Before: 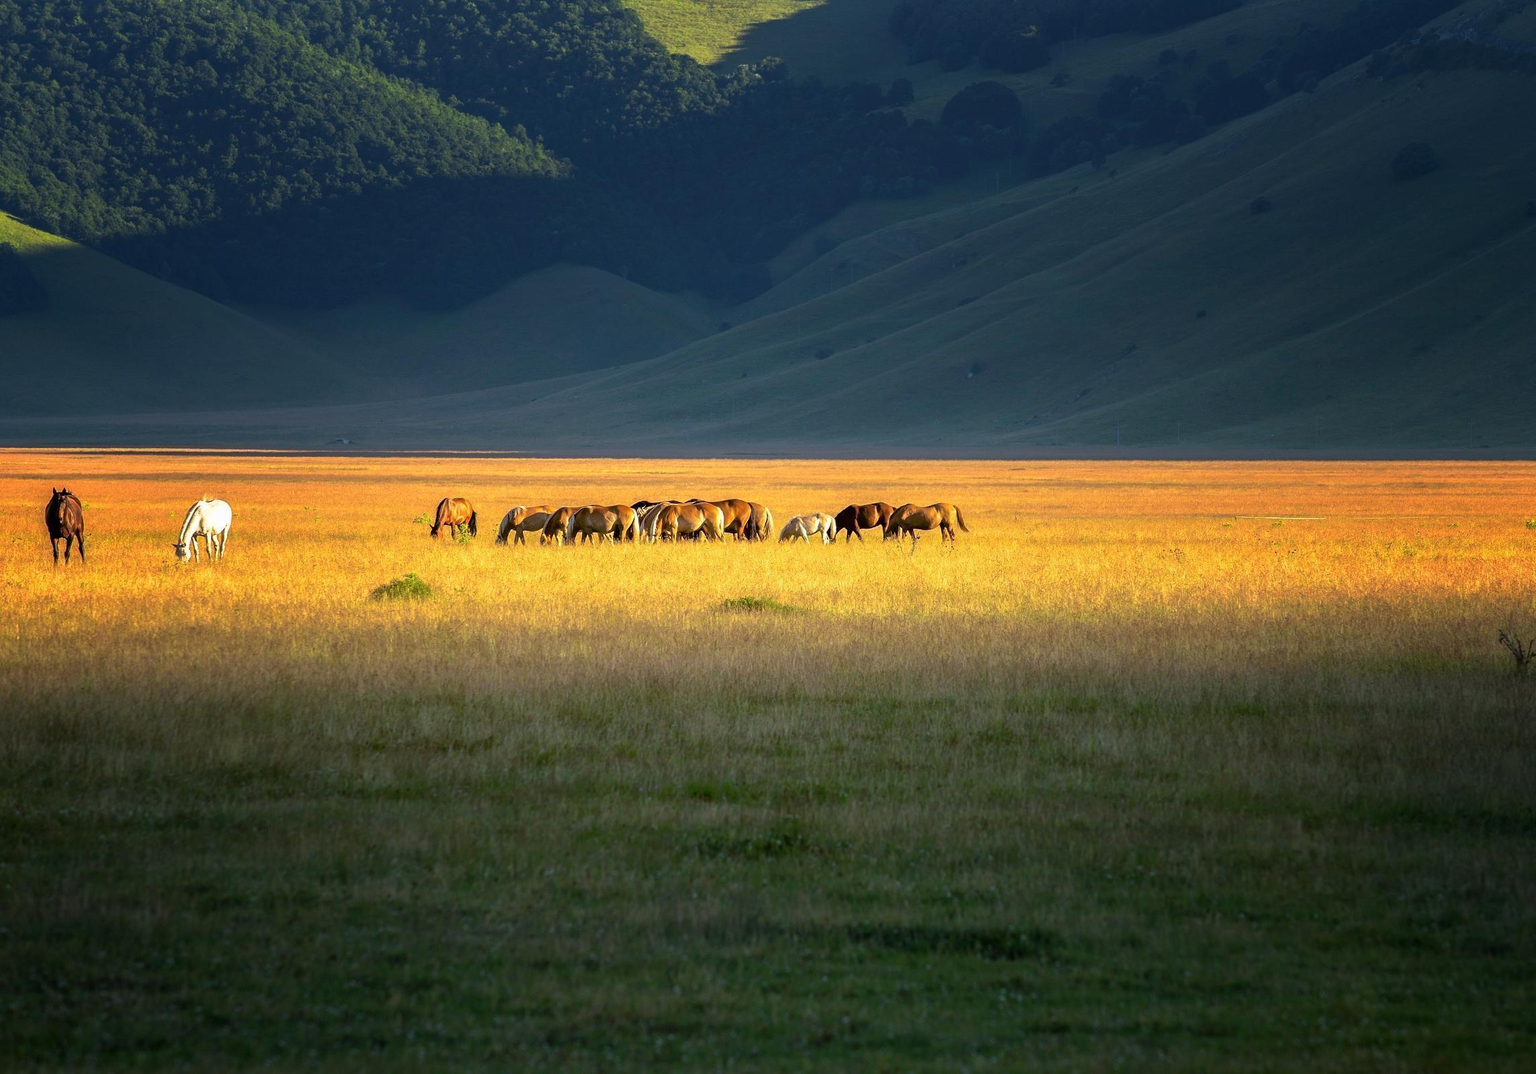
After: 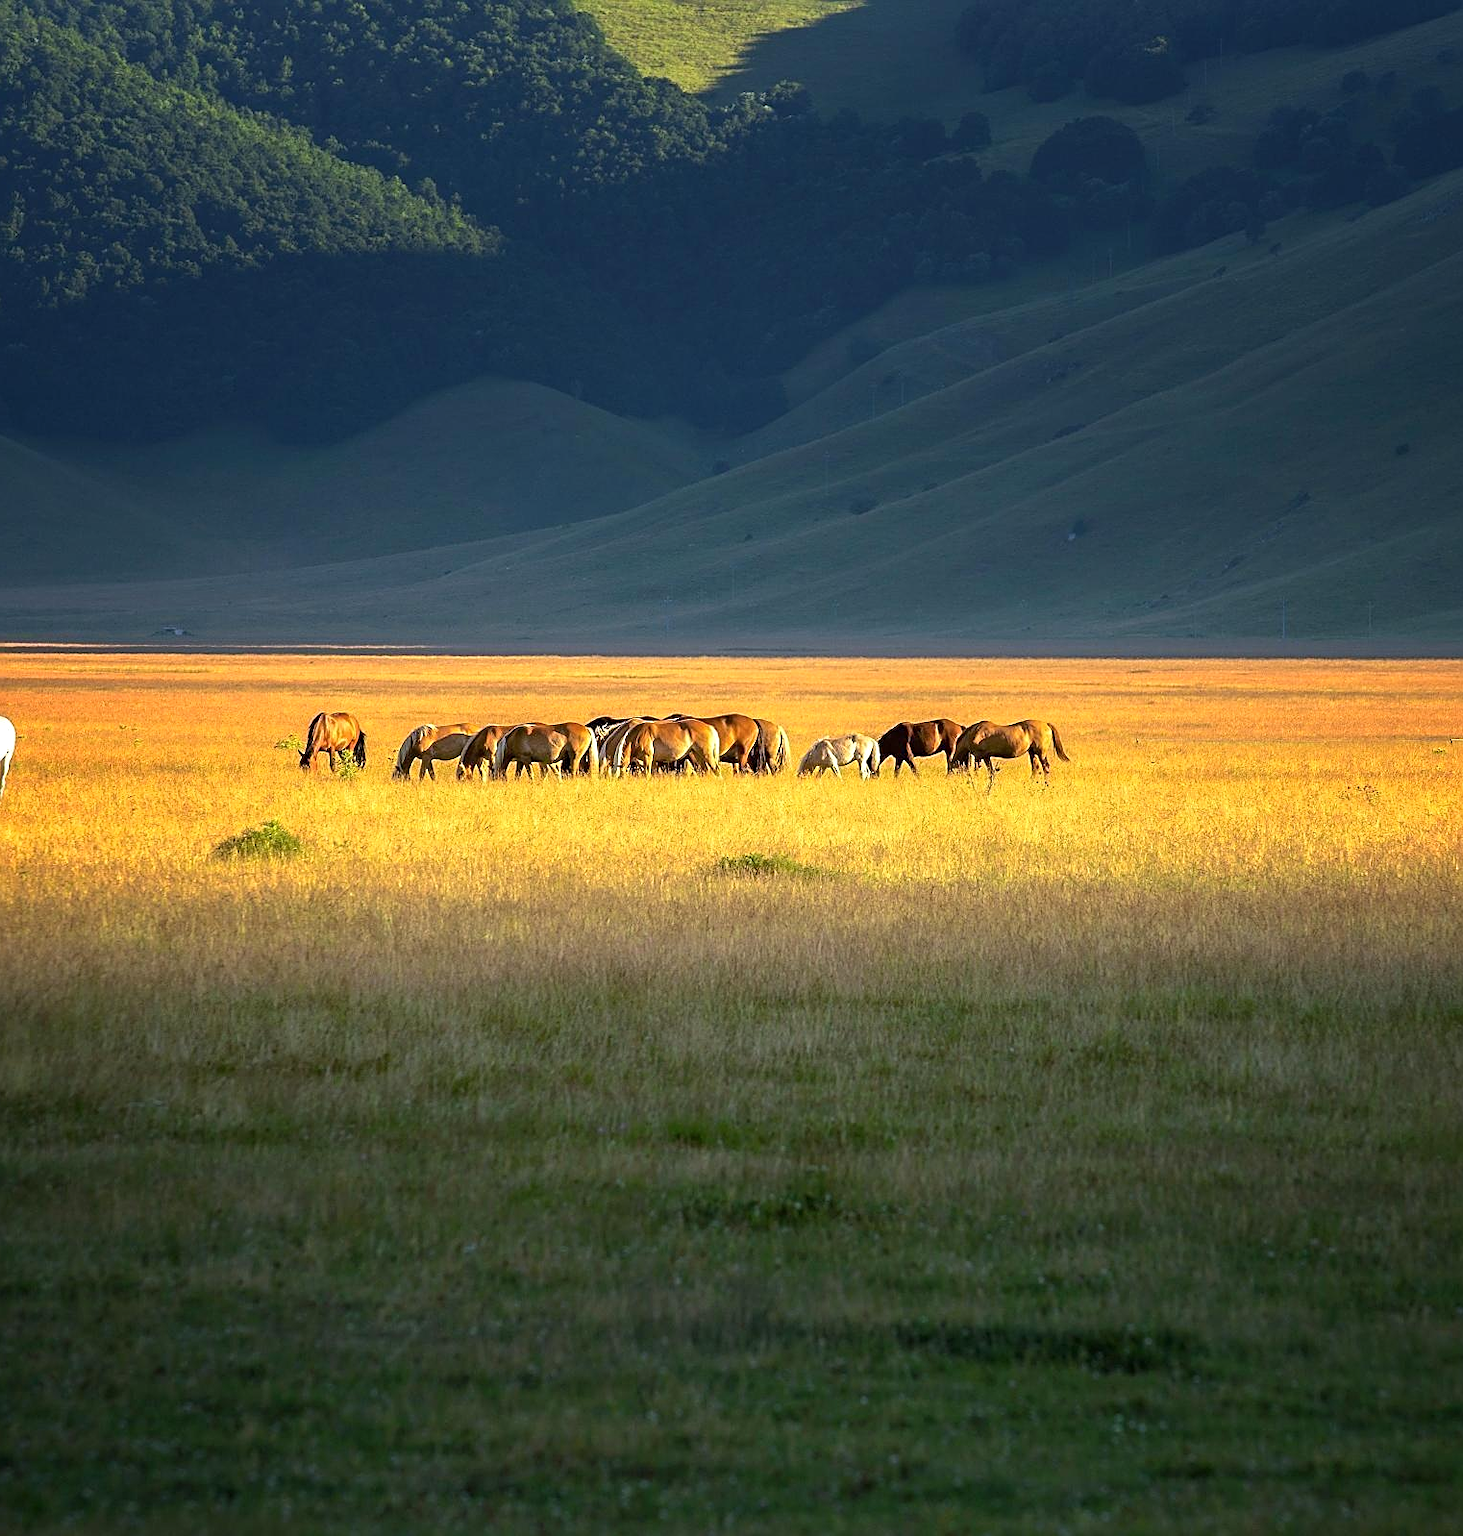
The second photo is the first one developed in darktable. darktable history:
exposure: exposure 0.197 EV, compensate highlight preservation false
sharpen: on, module defaults
crop and rotate: left 14.436%, right 18.898%
